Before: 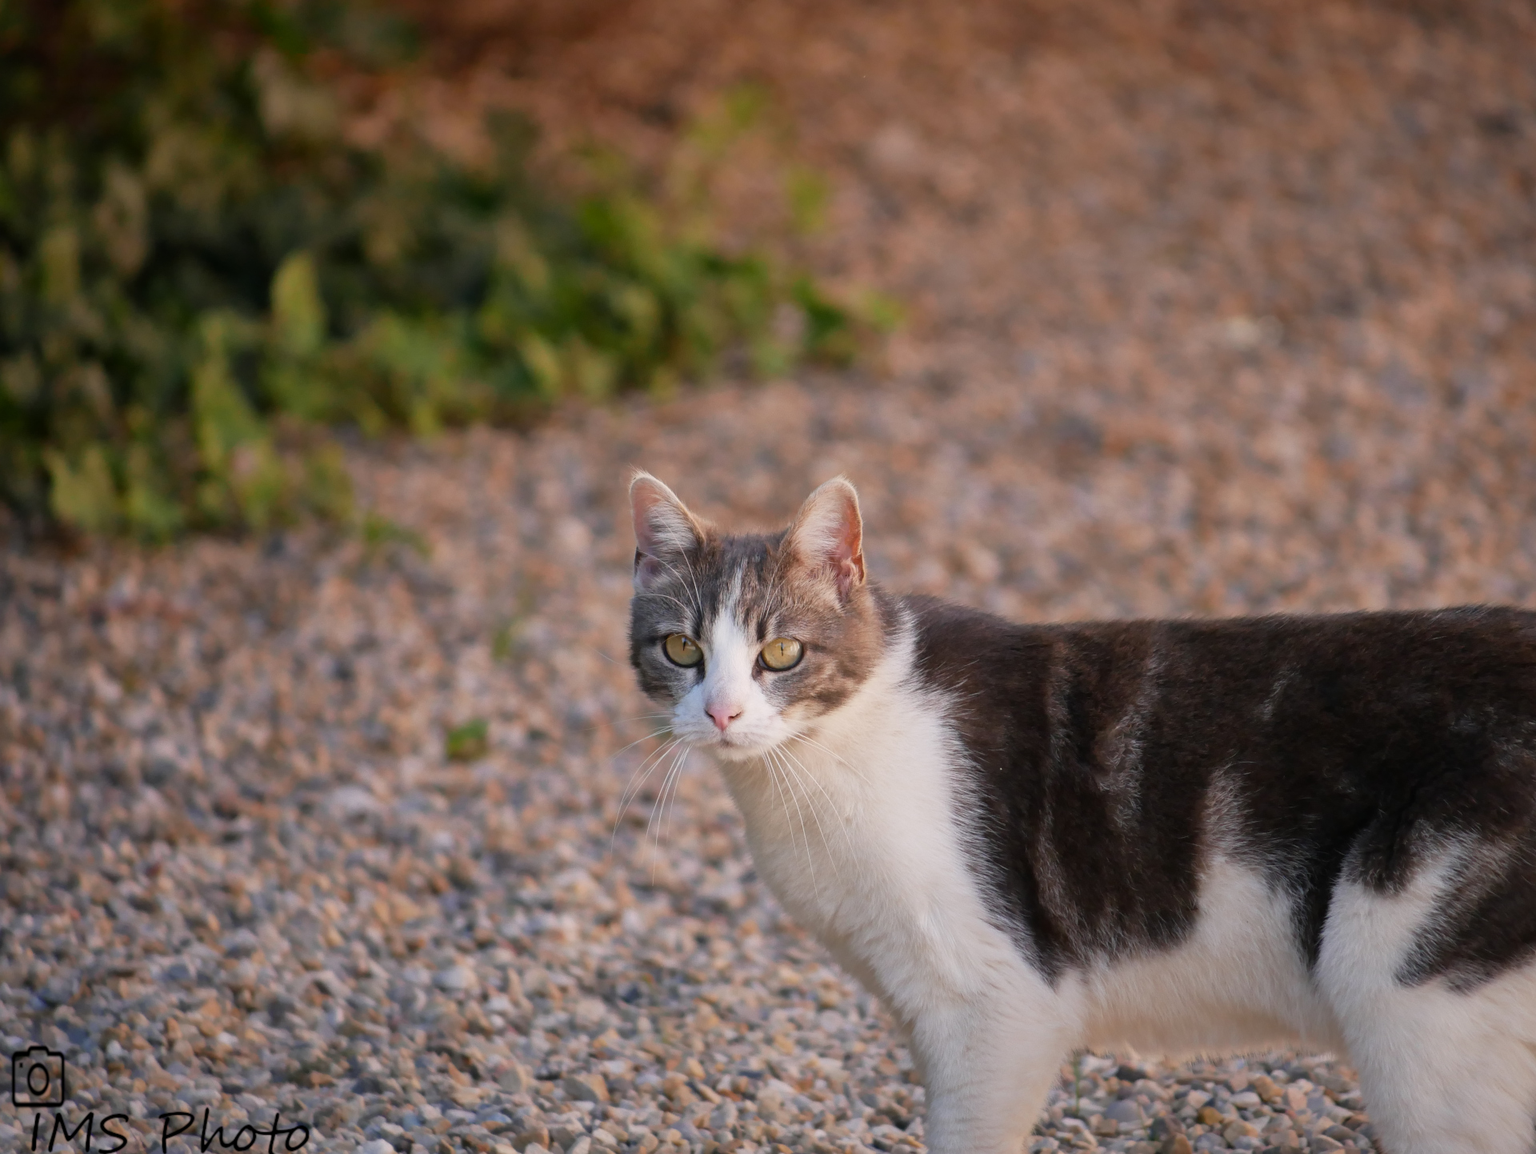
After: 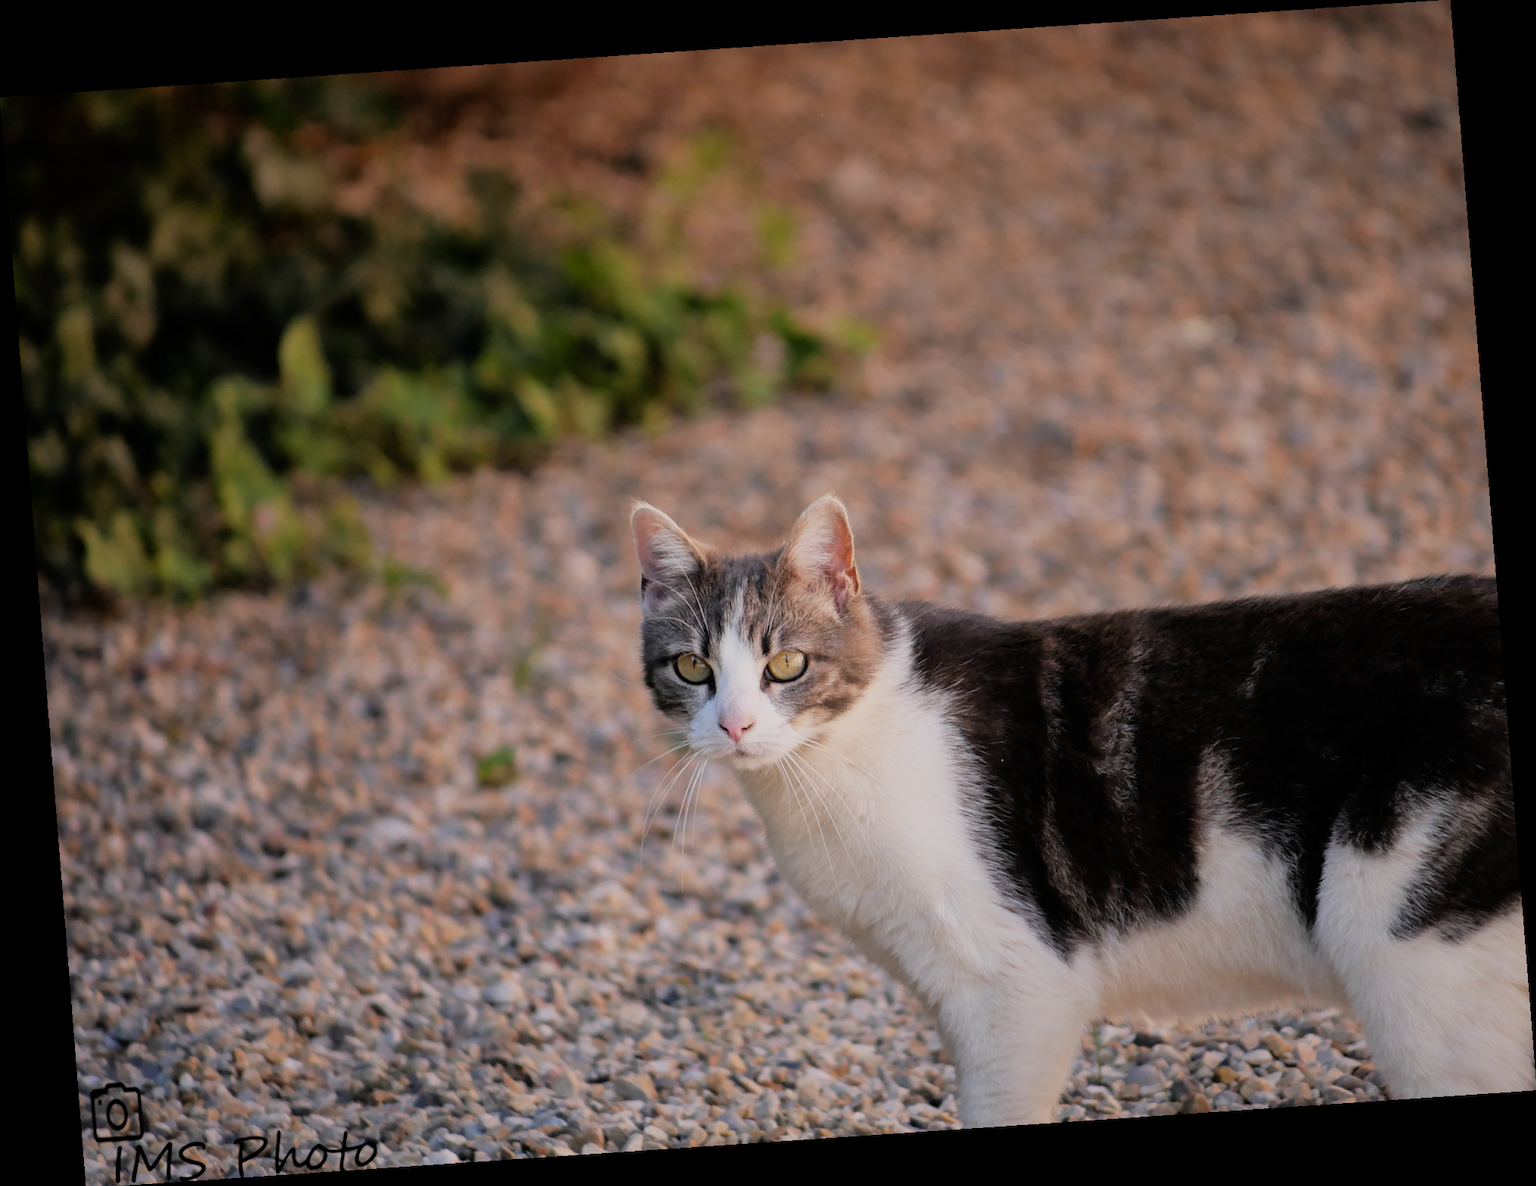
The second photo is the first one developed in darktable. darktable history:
filmic rgb: black relative exposure -7.75 EV, white relative exposure 4.4 EV, threshold 3 EV, hardness 3.76, latitude 50%, contrast 1.1, color science v5 (2021), contrast in shadows safe, contrast in highlights safe, enable highlight reconstruction true
rotate and perspective: rotation -4.2°, shear 0.006, automatic cropping off
